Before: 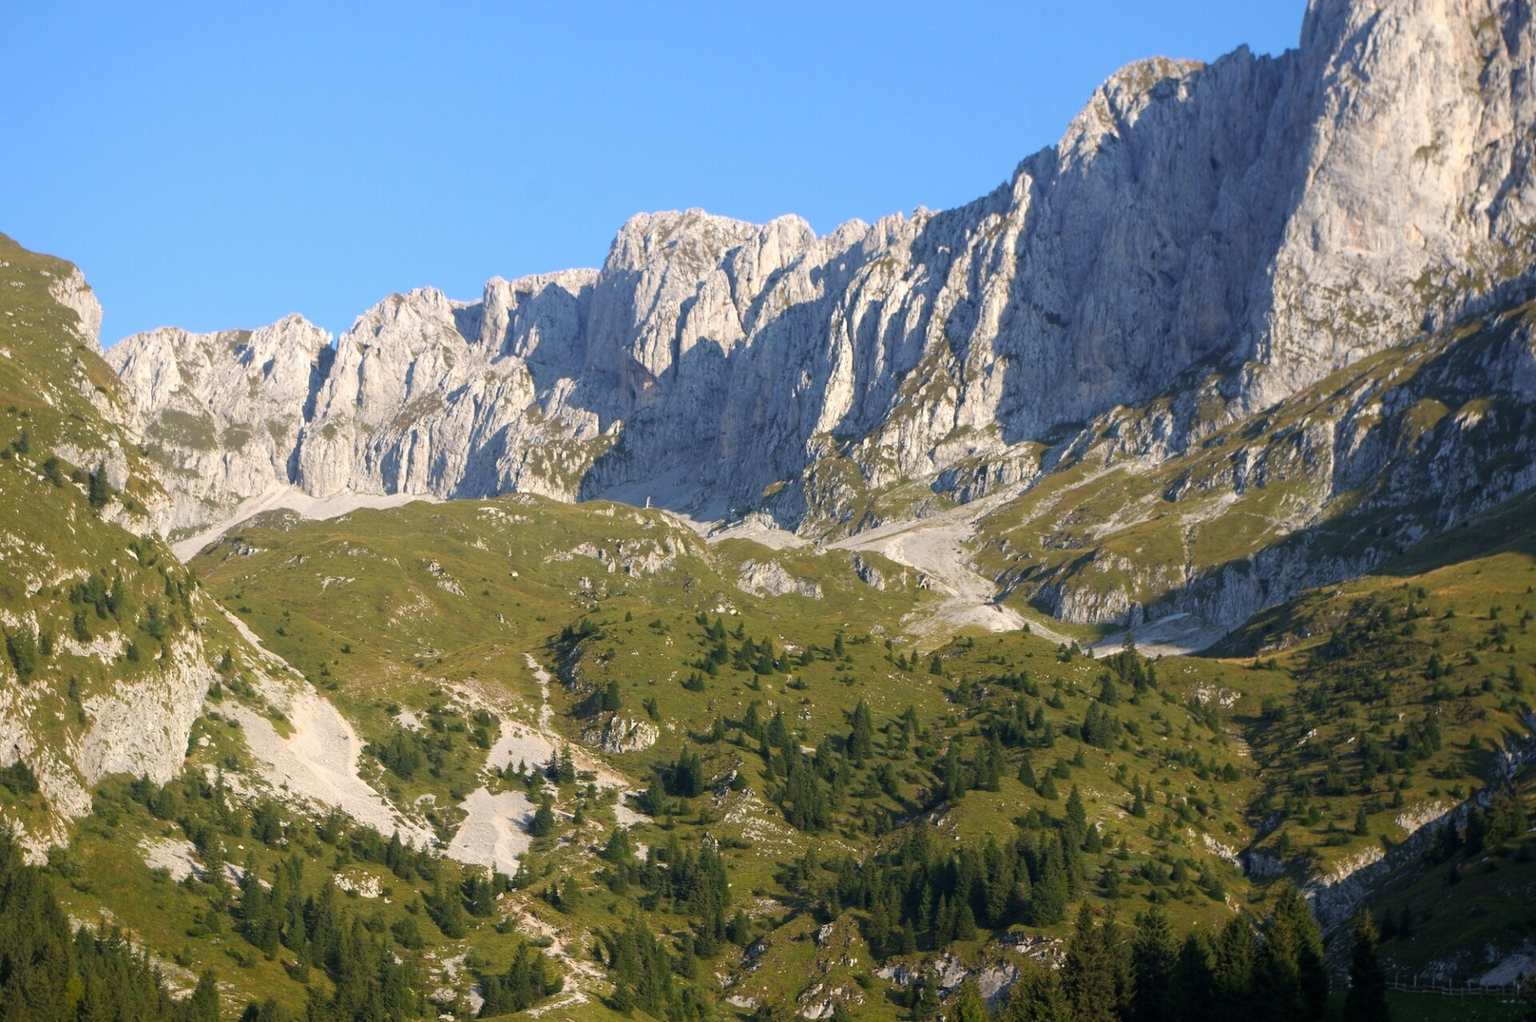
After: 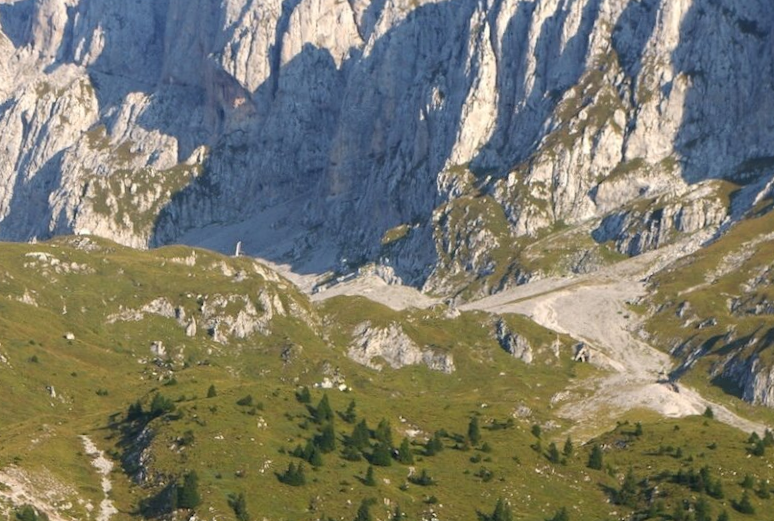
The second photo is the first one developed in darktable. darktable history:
rotate and perspective: rotation 0.8°, automatic cropping off
crop: left 30%, top 30%, right 30%, bottom 30%
